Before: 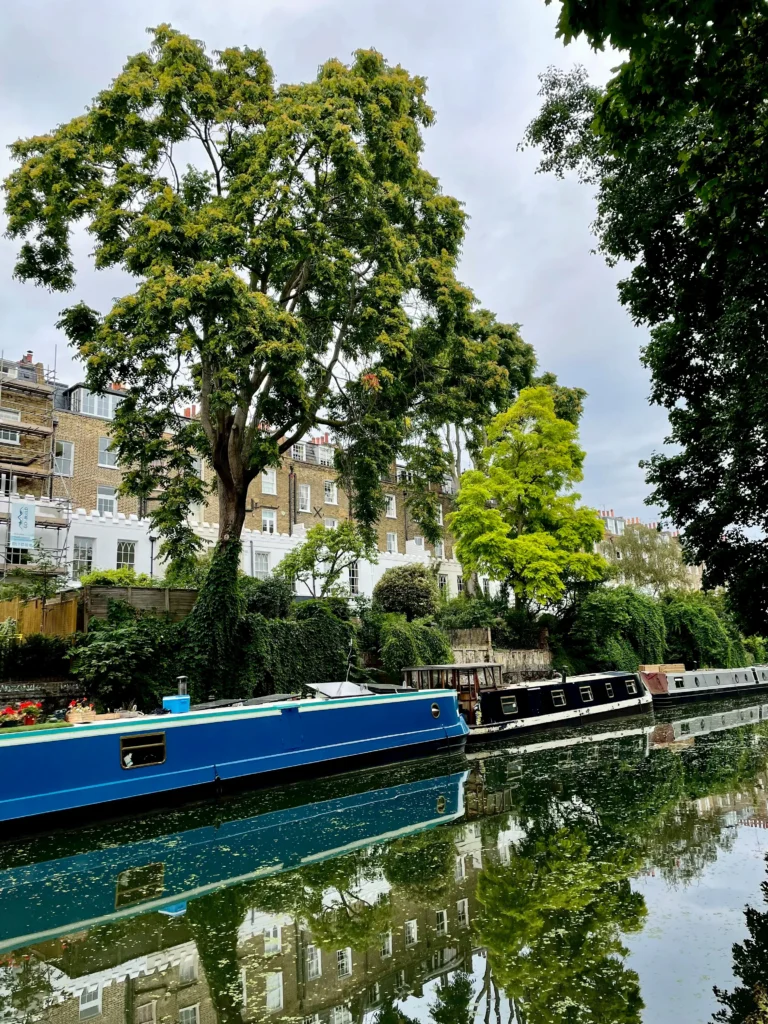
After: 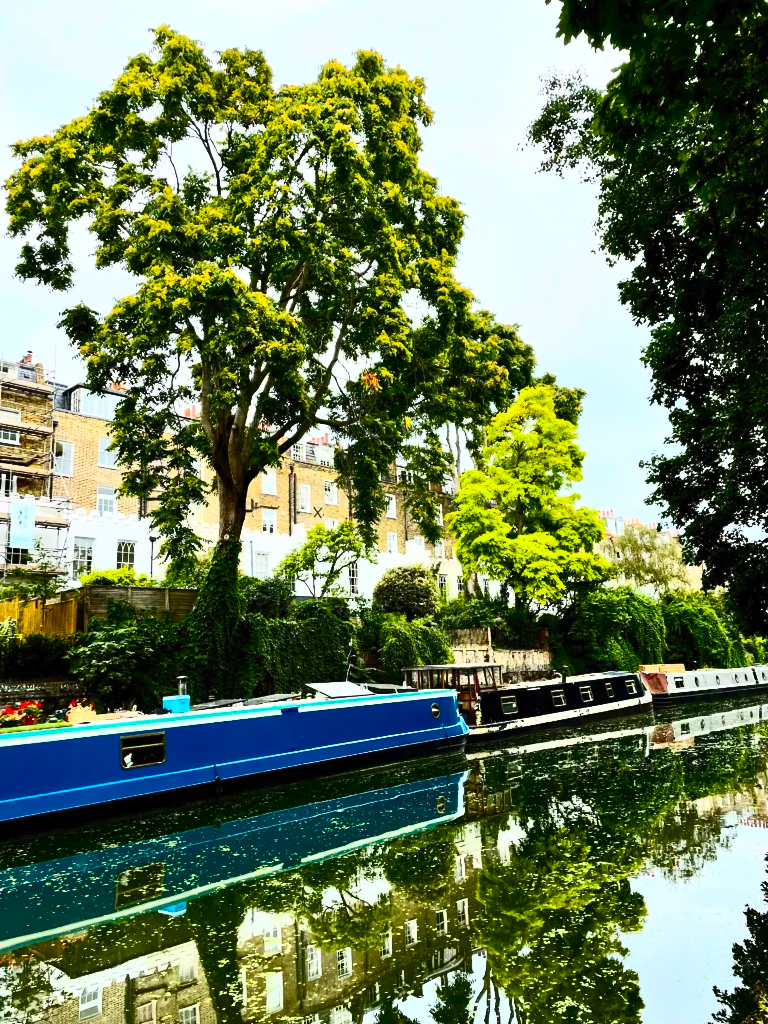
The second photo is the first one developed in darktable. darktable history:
color balance rgb: shadows lift › chroma 3.836%, shadows lift › hue 91.55°, linear chroma grading › global chroma 8.905%, perceptual saturation grading › global saturation 31.029%
contrast brightness saturation: contrast 0.631, brightness 0.353, saturation 0.149
